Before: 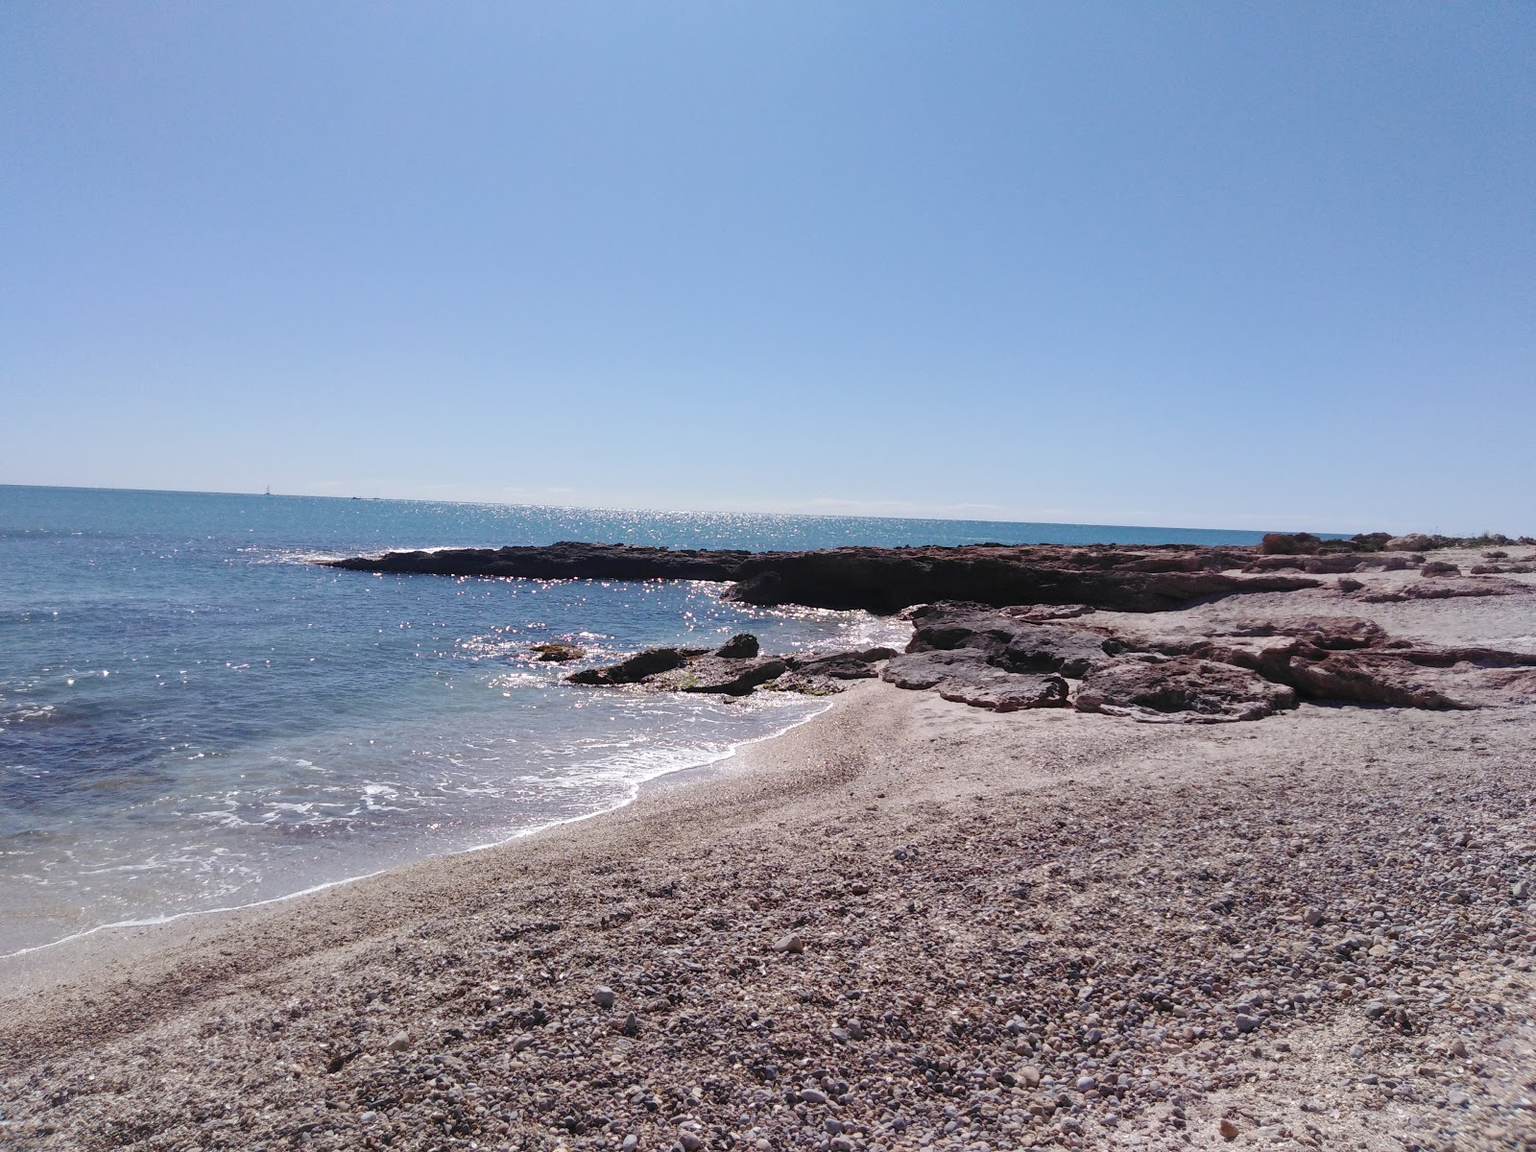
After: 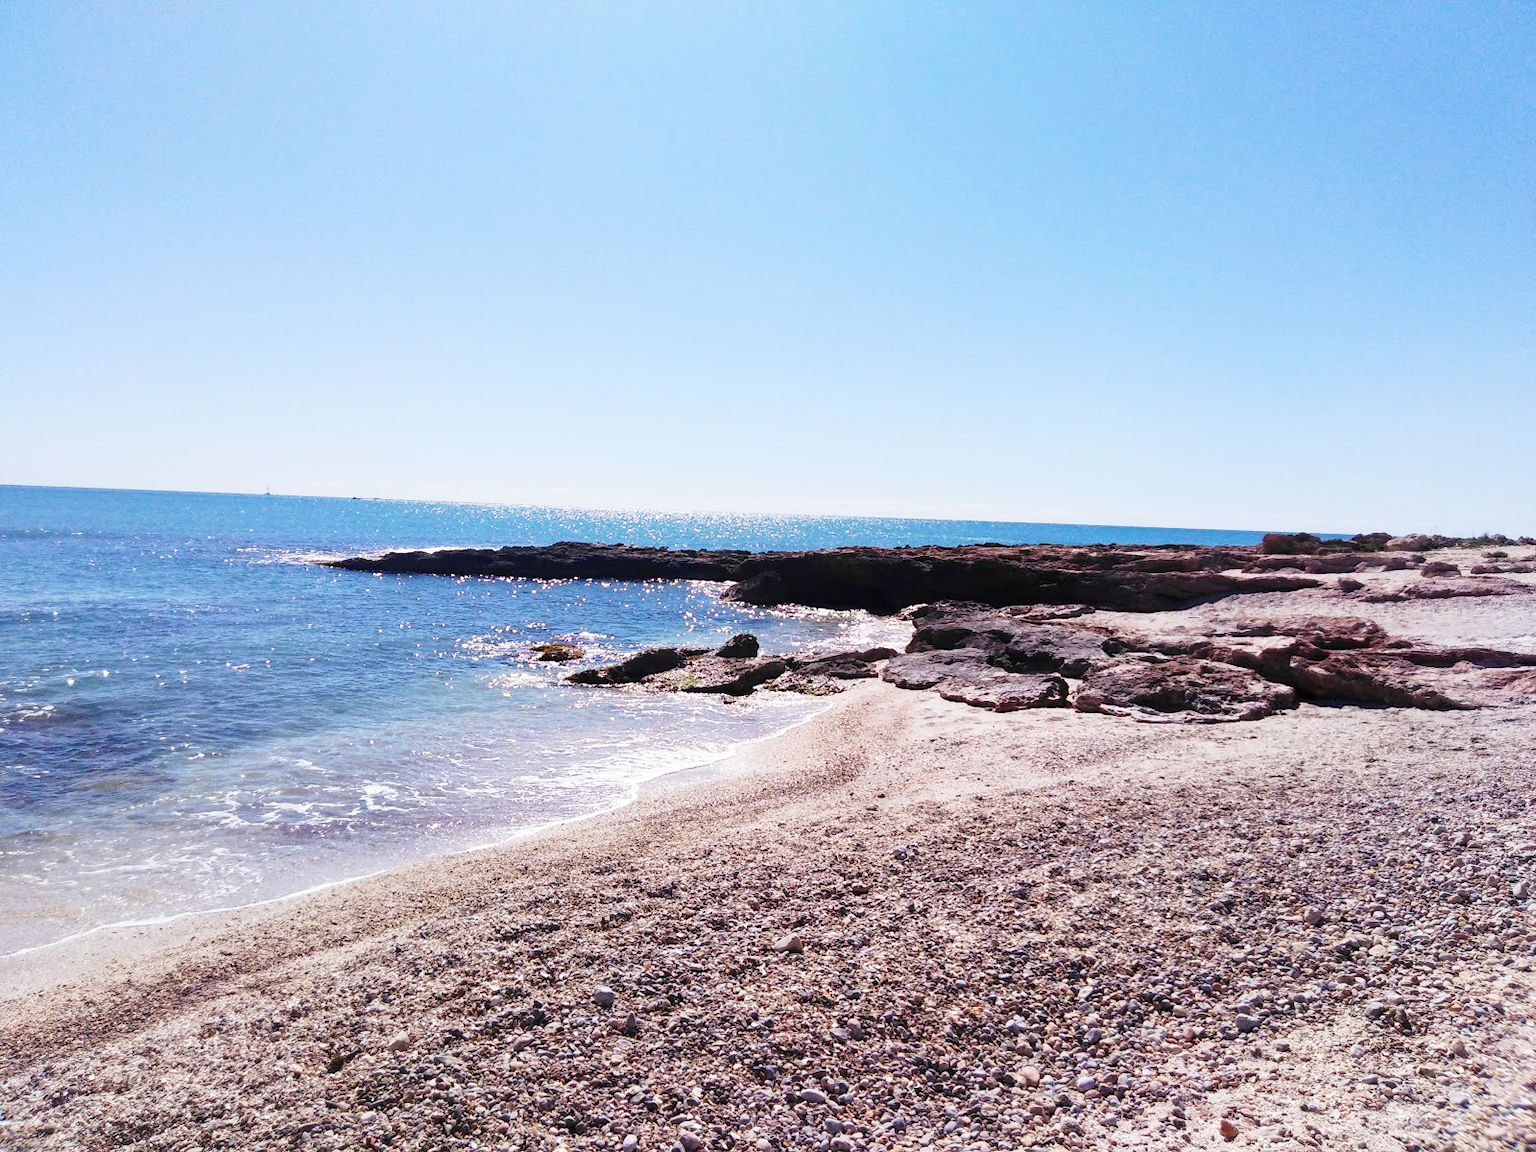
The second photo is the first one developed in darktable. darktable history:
contrast brightness saturation: contrast 0.035, saturation 0.156
base curve: curves: ch0 [(0, 0) (0.005, 0.002) (0.193, 0.295) (0.399, 0.664) (0.75, 0.928) (1, 1)], preserve colors none
